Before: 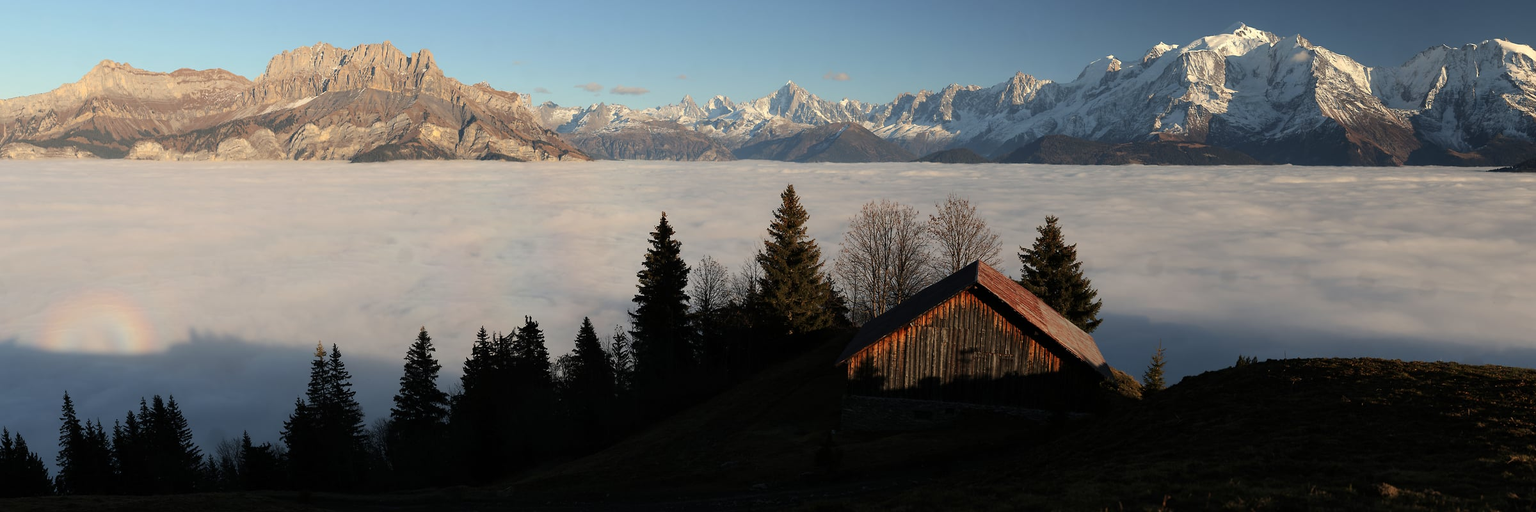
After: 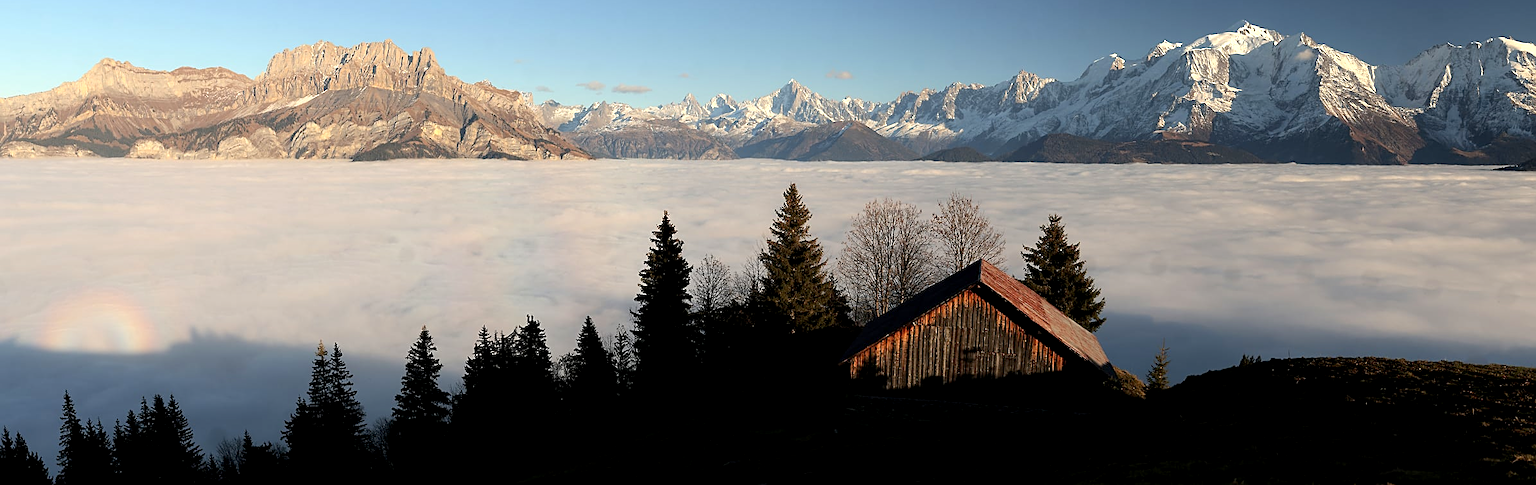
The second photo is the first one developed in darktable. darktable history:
tone equalizer: on, module defaults
exposure: black level correction 0.003, exposure 0.383 EV, compensate highlight preservation false
sharpen: on, module defaults
crop: top 0.448%, right 0.264%, bottom 5.045%
